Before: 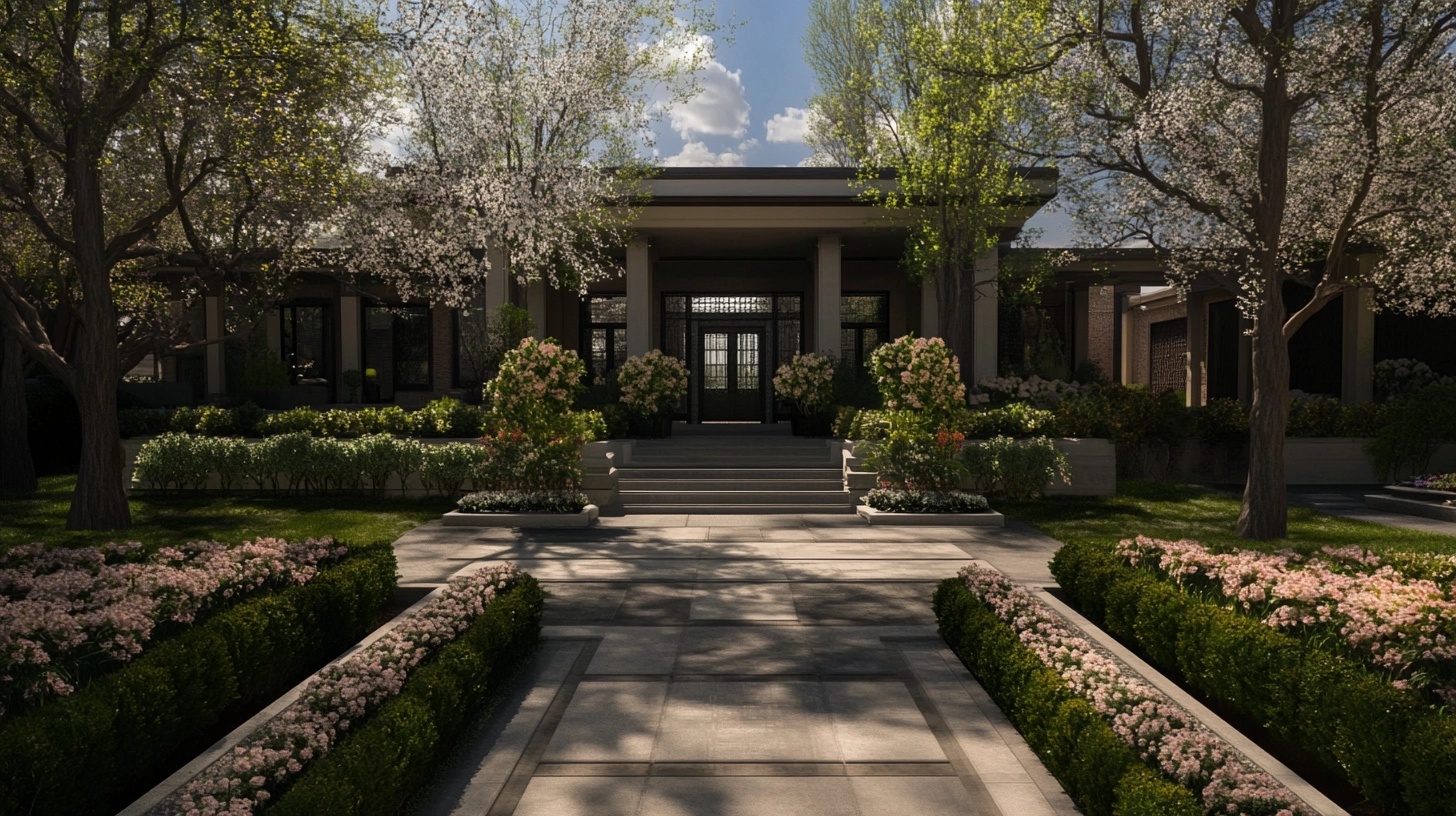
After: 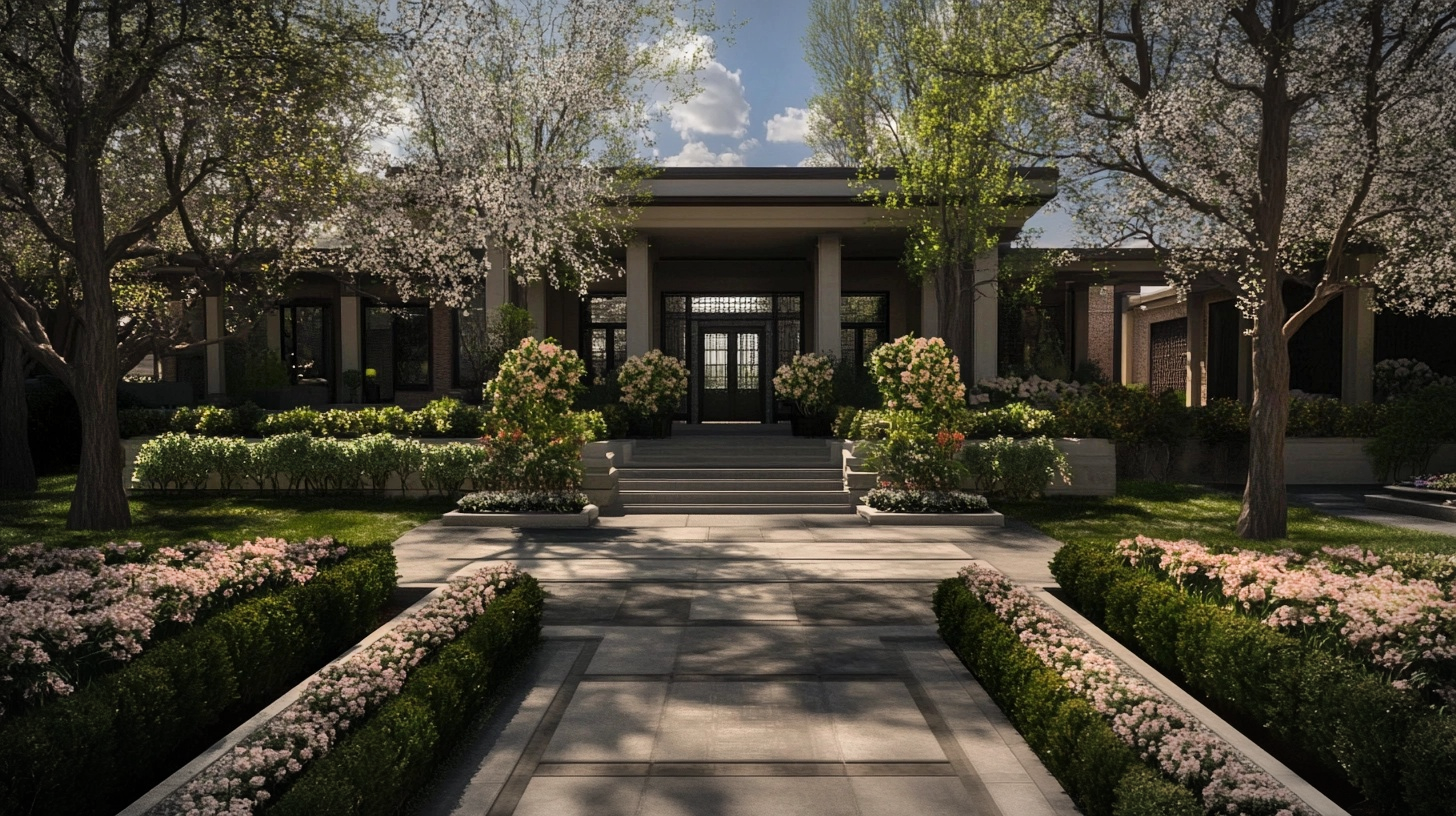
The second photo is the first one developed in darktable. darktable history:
vignetting: automatic ratio true
shadows and highlights: low approximation 0.01, soften with gaussian
